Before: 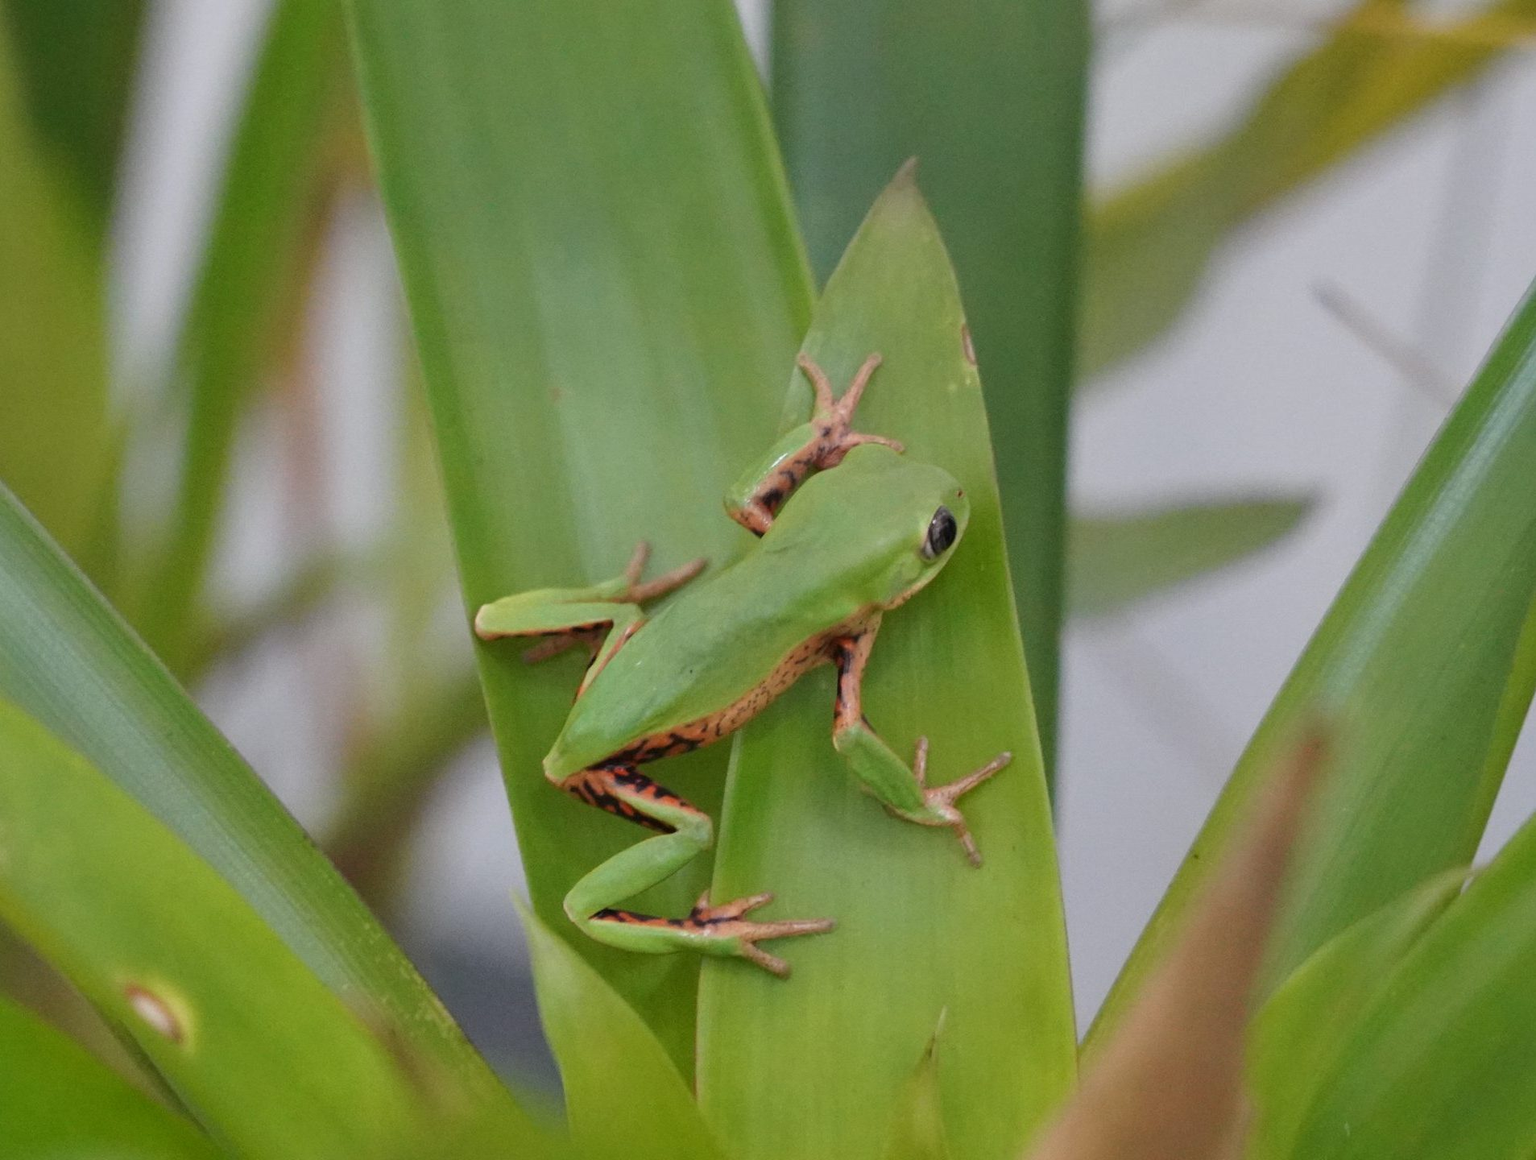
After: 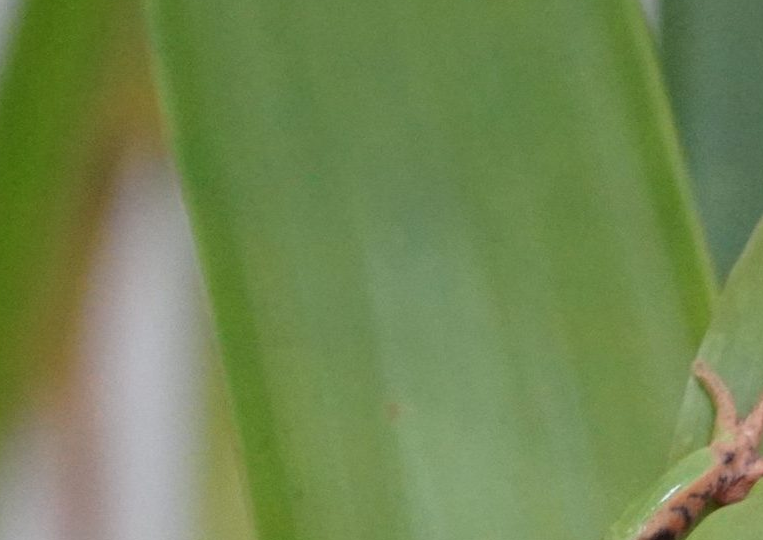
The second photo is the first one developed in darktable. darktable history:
crop: left 15.604%, top 5.448%, right 44.349%, bottom 57.009%
